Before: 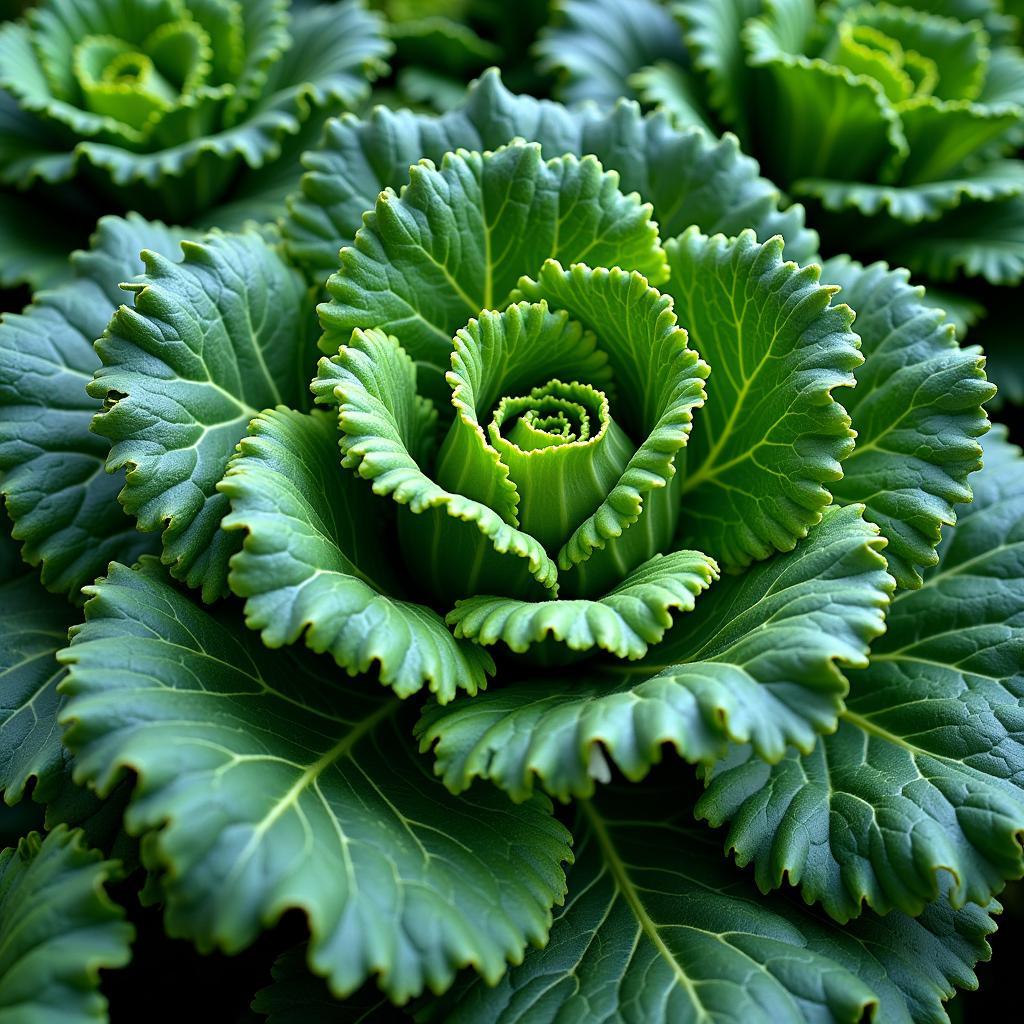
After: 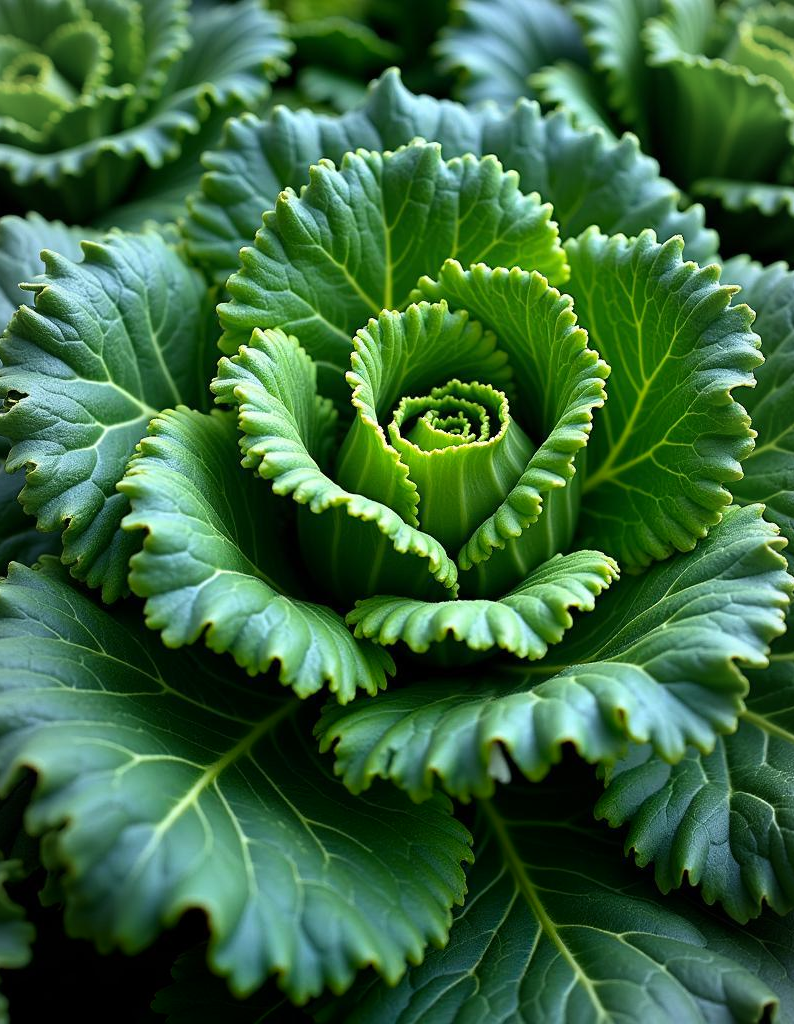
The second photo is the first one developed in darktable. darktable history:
crop: left 9.861%, right 12.506%
vignetting: fall-off start 96.09%, fall-off radius 98.86%, brightness -0.15, width/height ratio 0.612, unbound false
shadows and highlights: shadows -53.14, highlights 85.98, highlights color adjustment 0.592%, soften with gaussian
